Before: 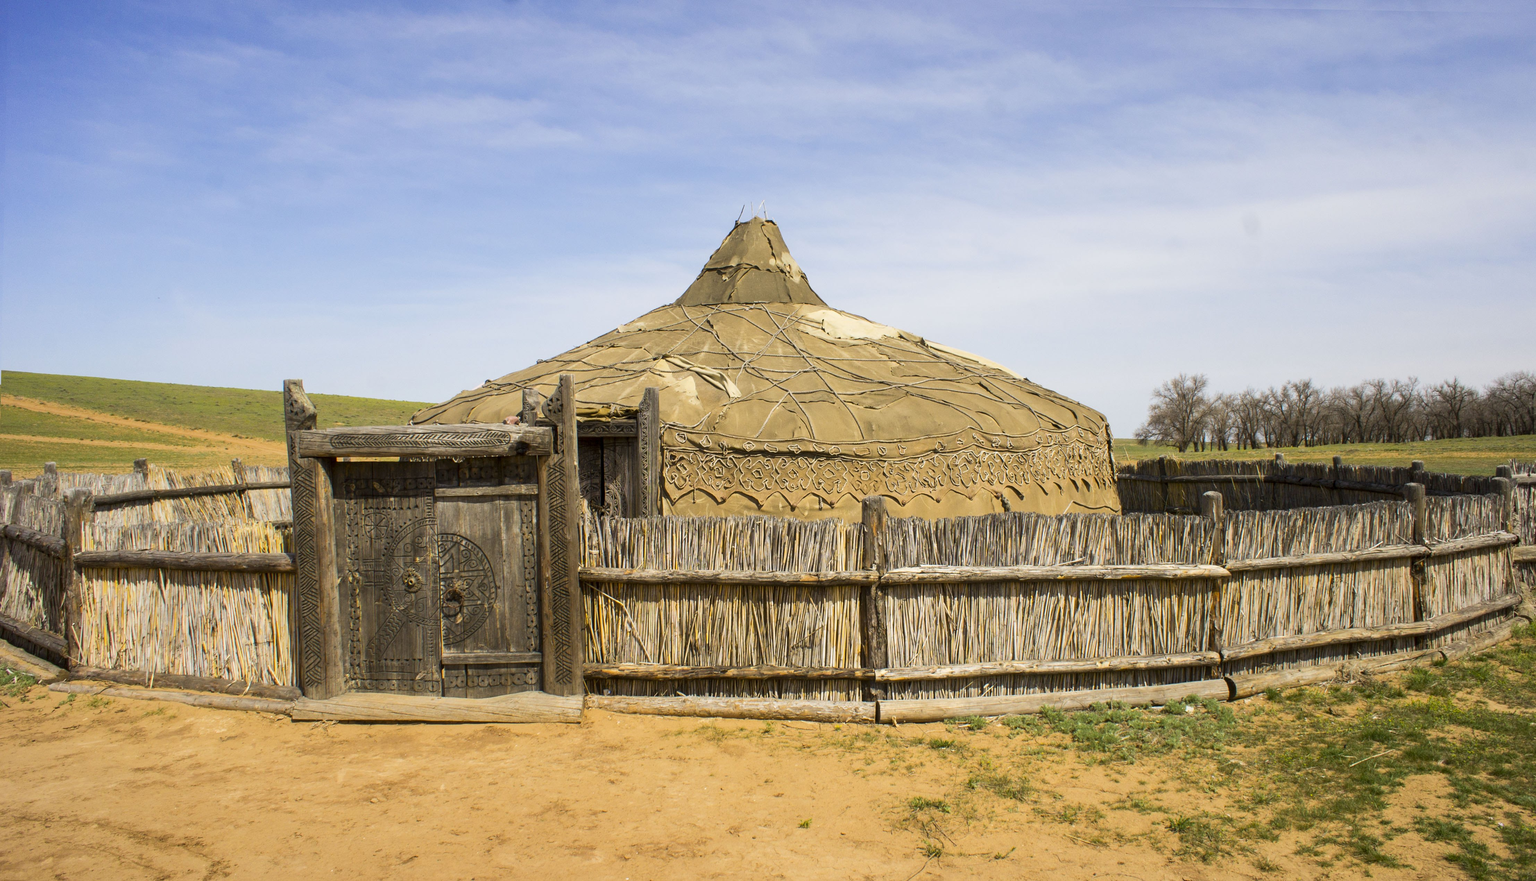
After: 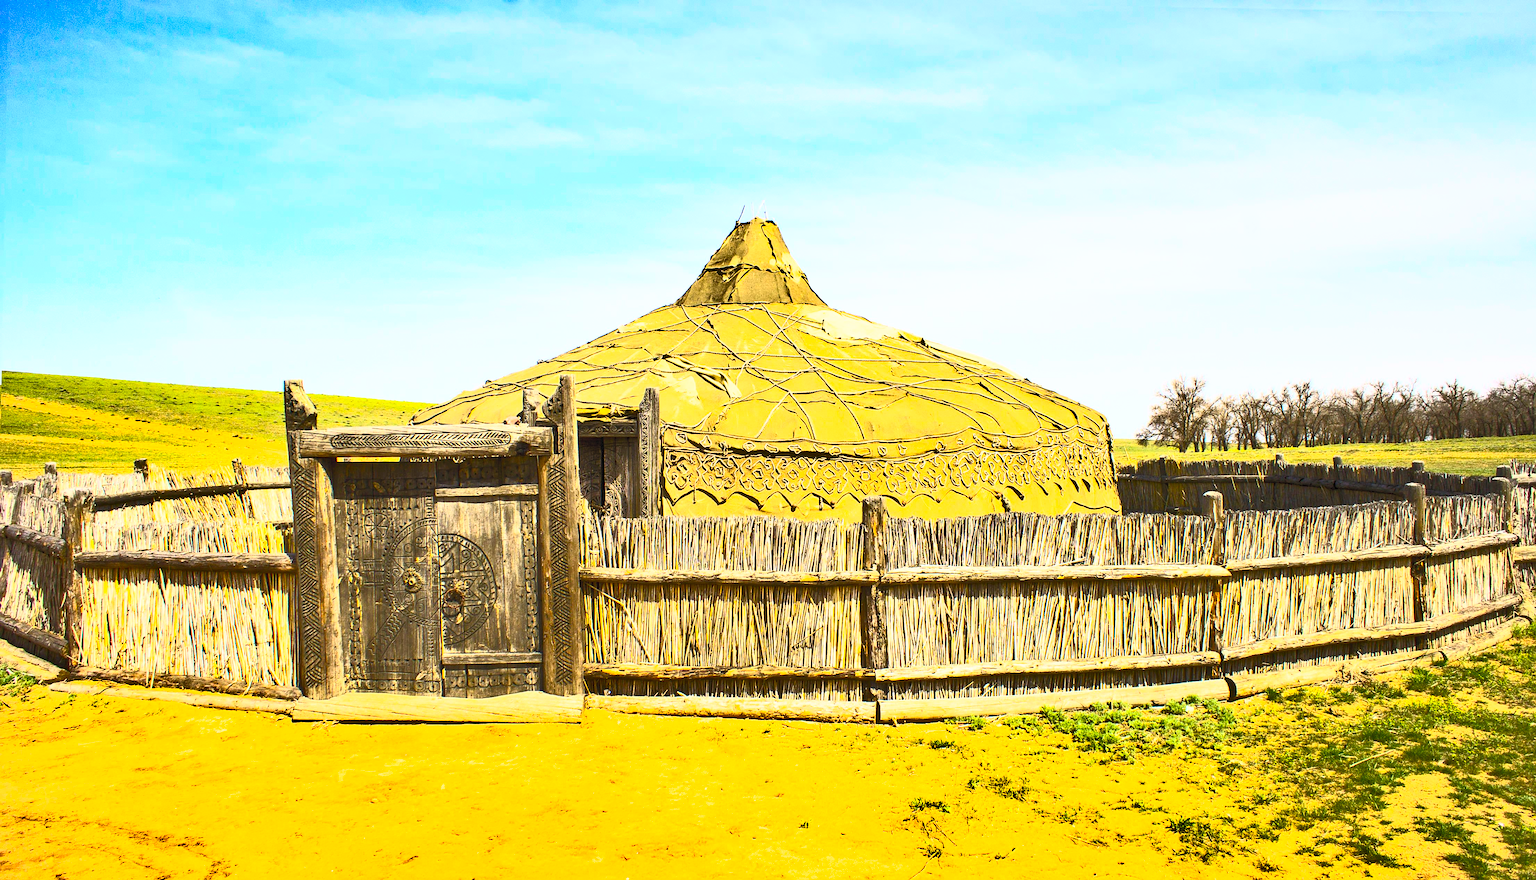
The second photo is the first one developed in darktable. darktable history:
shadows and highlights: shadows 40, highlights -54, highlights color adjustment 46%, low approximation 0.01, soften with gaussian
contrast brightness saturation: contrast 1, brightness 1, saturation 1
sharpen: on, module defaults
